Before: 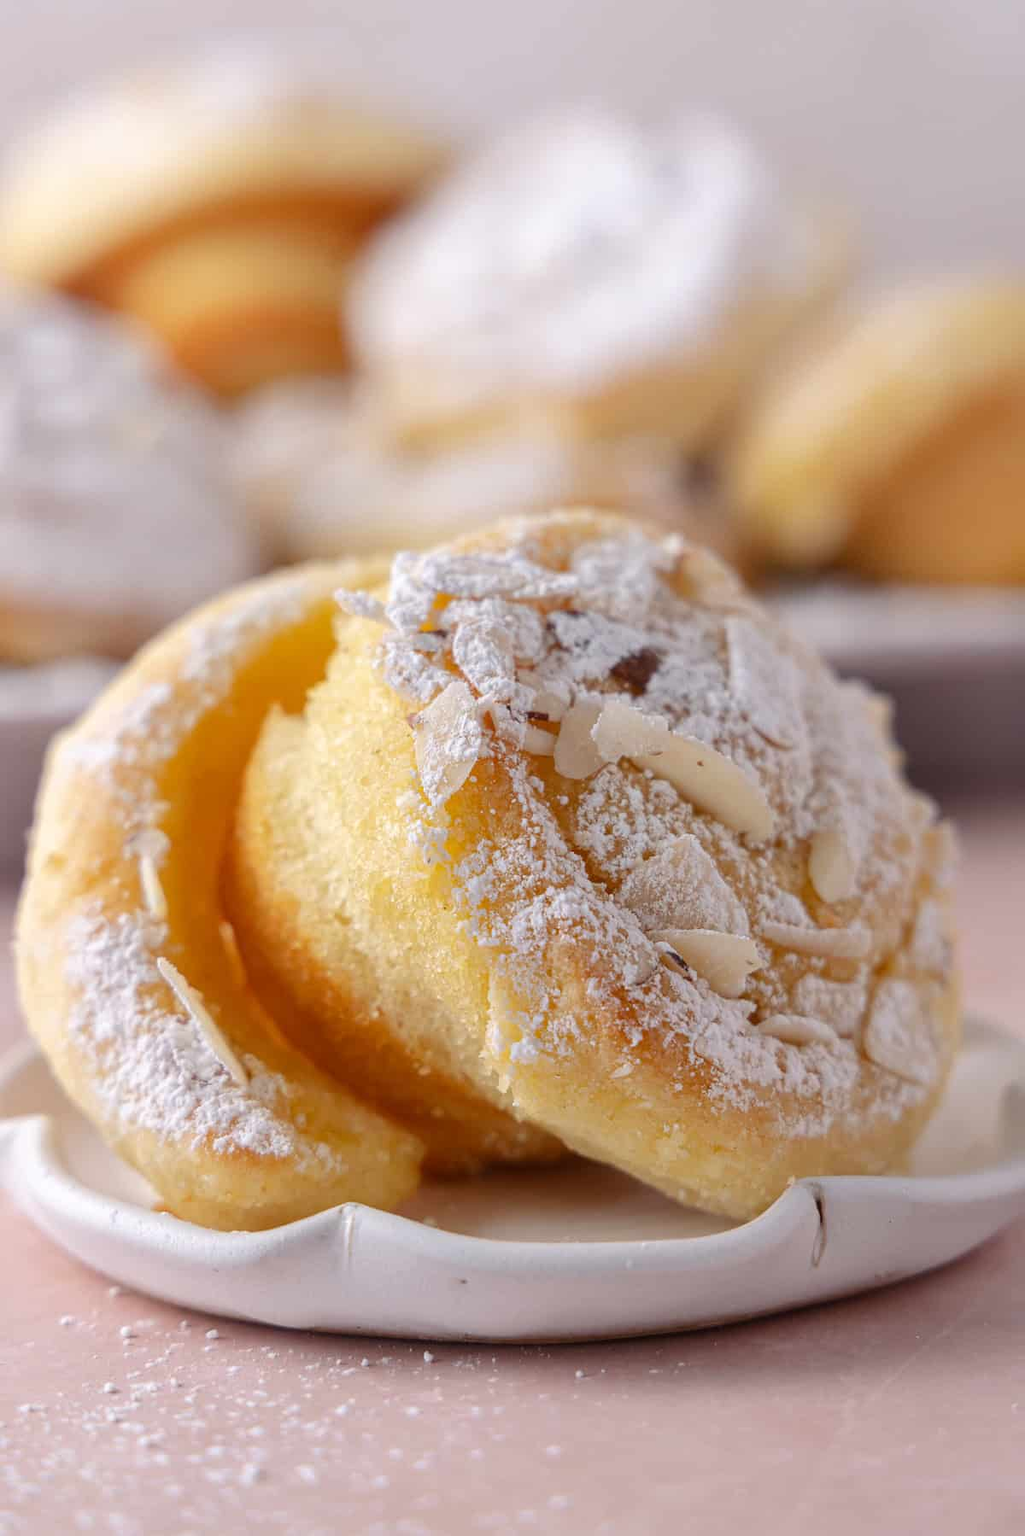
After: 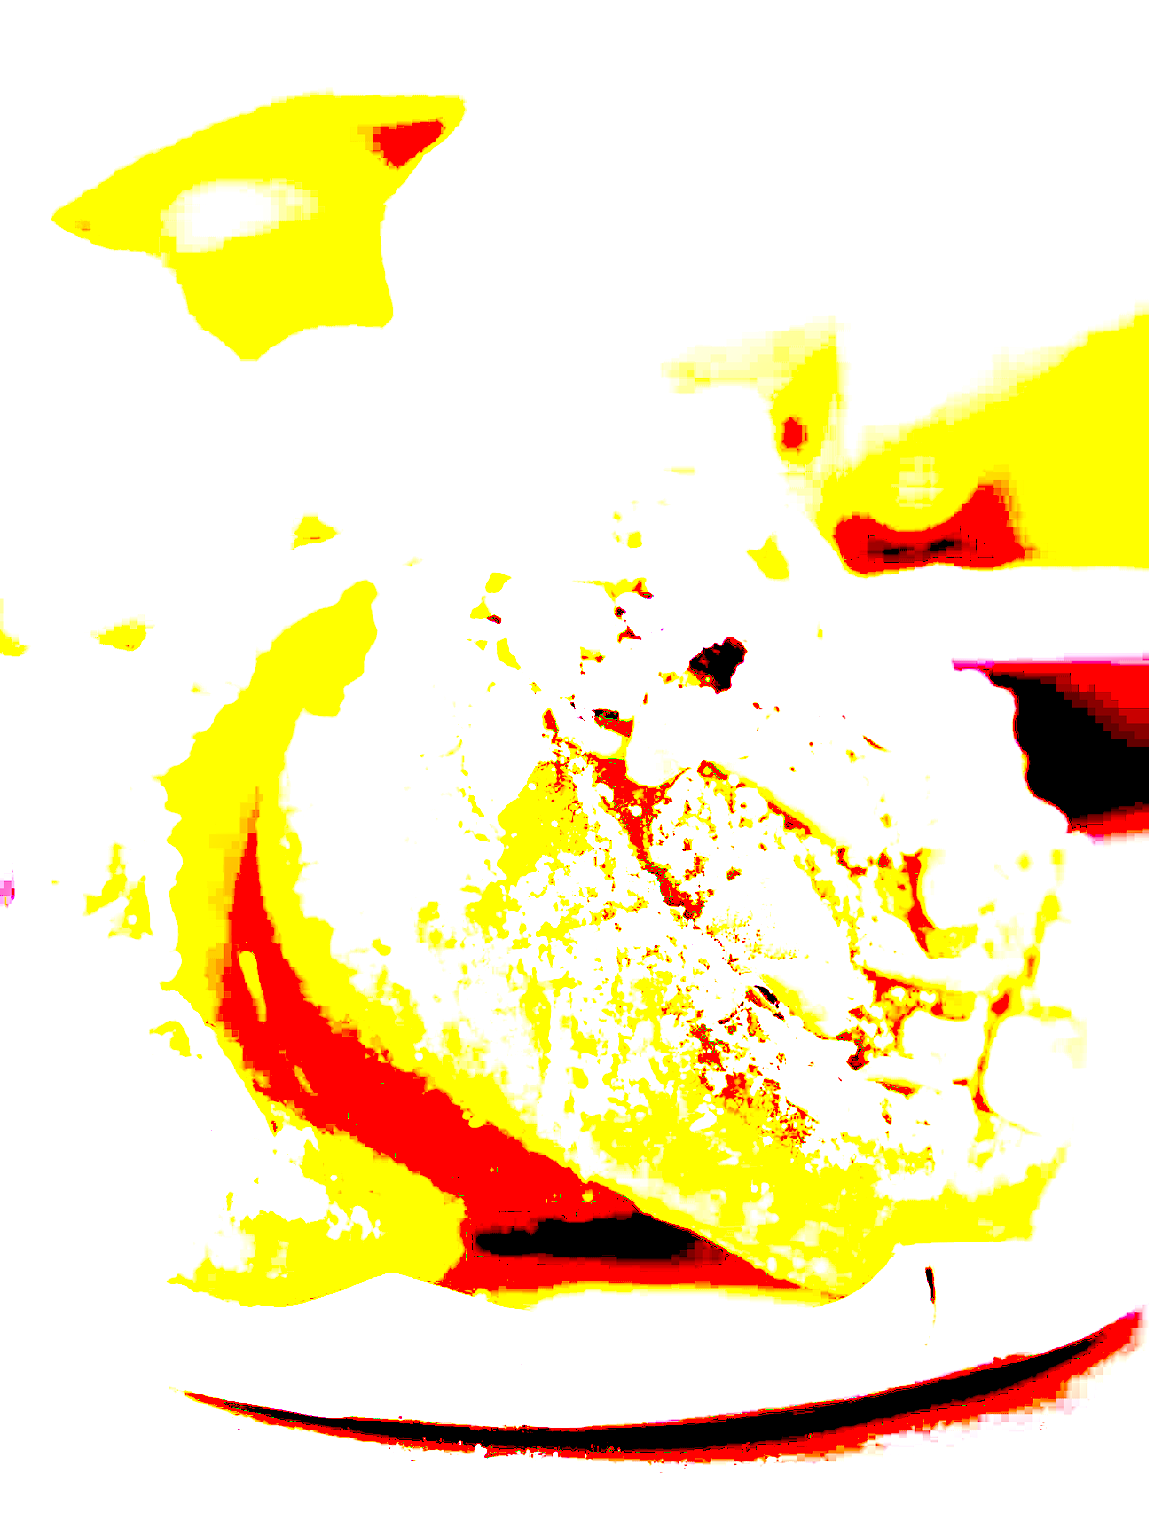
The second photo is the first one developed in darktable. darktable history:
exposure: black level correction 0.1, exposure 2.929 EV, compensate highlight preservation false
local contrast: on, module defaults
crop: left 1.058%, top 6.176%, right 1.312%, bottom 6.818%
